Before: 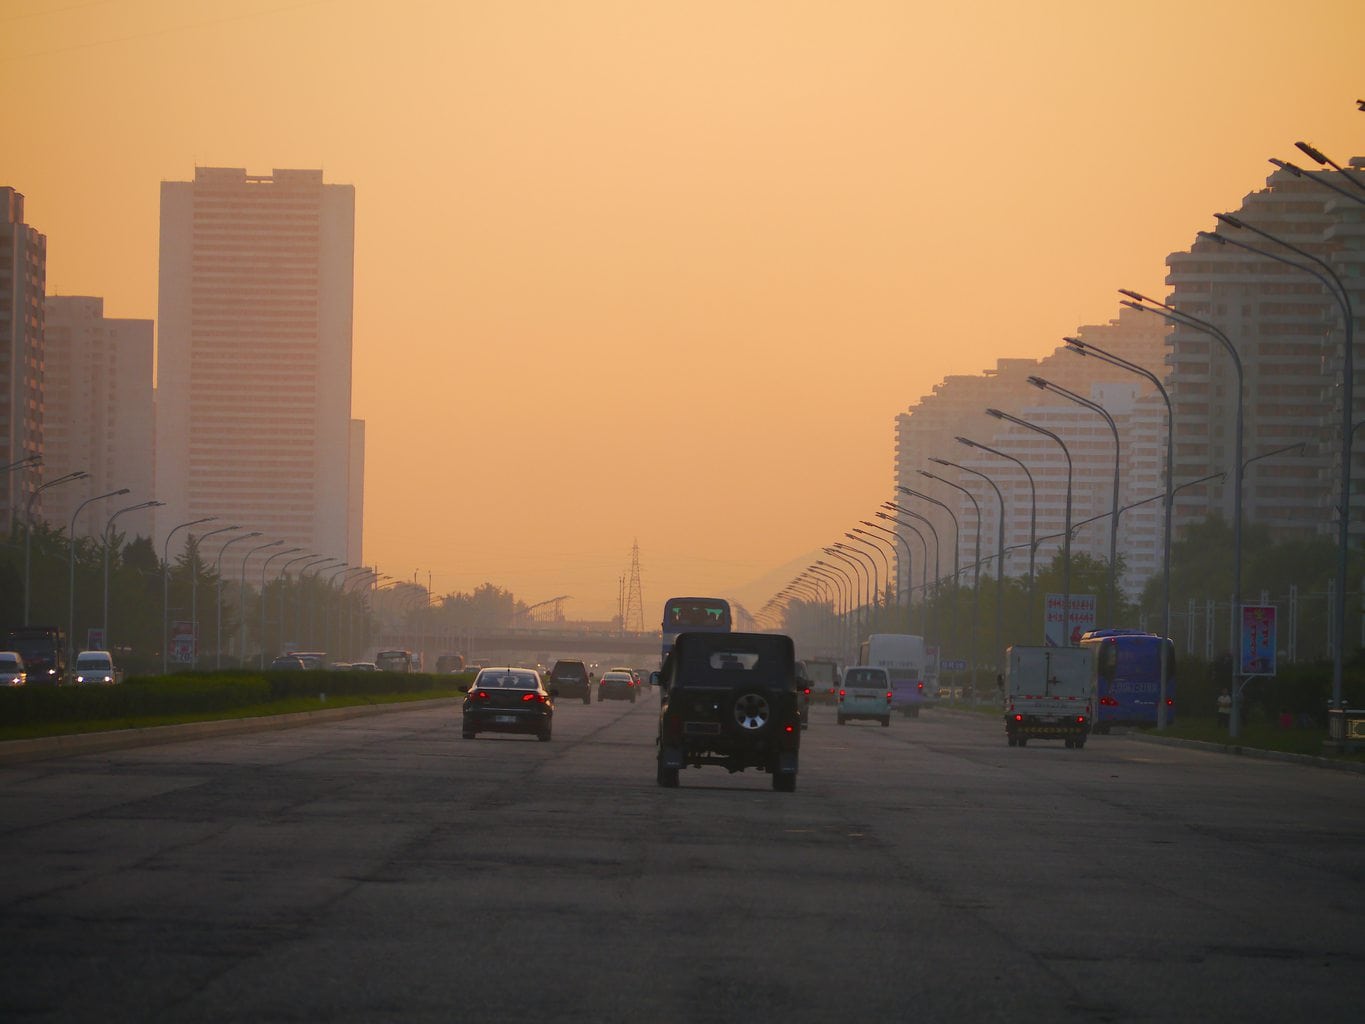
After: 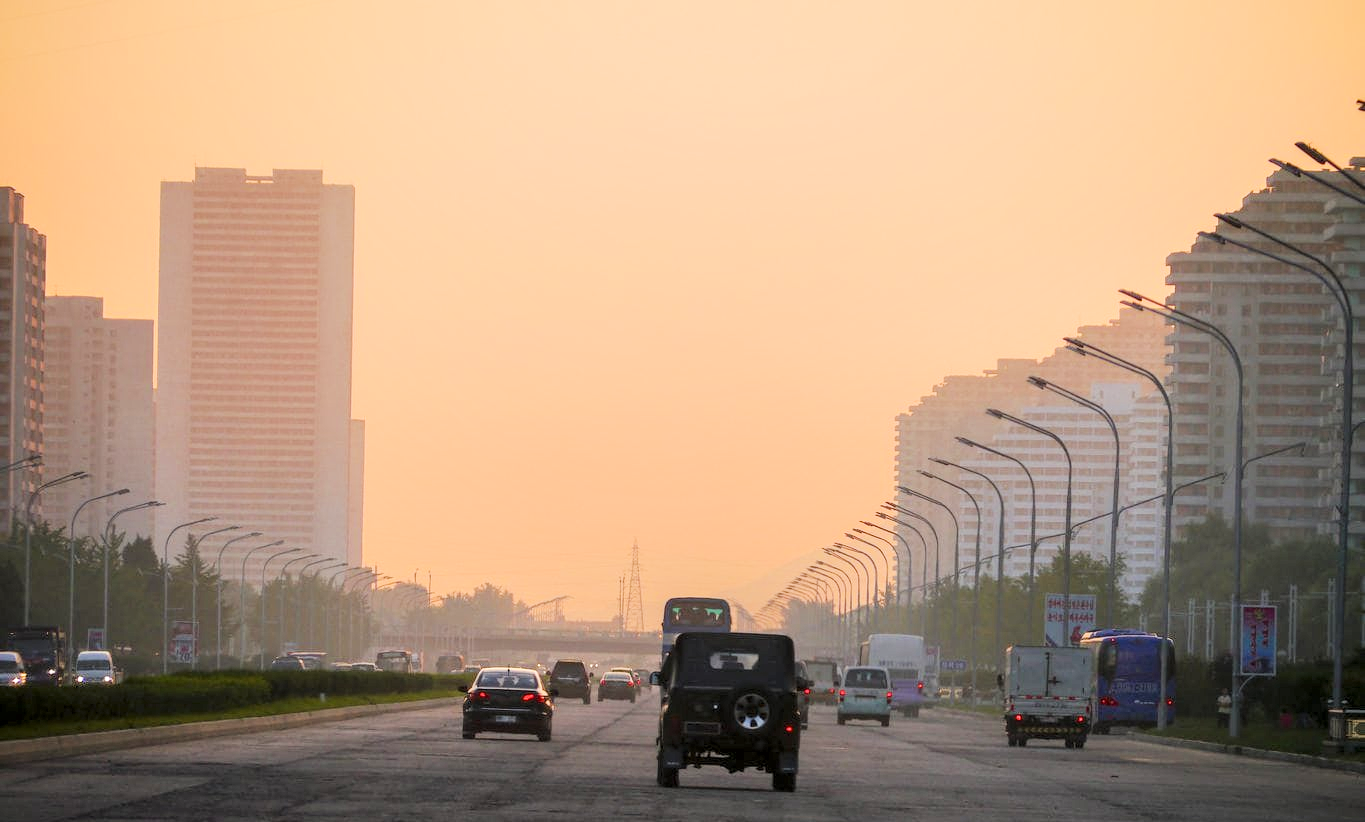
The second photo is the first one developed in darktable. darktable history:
filmic rgb: black relative exposure -7.65 EV, white relative exposure 4.56 EV, hardness 3.61, contrast 1.106
crop: bottom 19.644%
exposure: black level correction 0, exposure 1.173 EV, compensate exposure bias true, compensate highlight preservation false
local contrast: detail 144%
